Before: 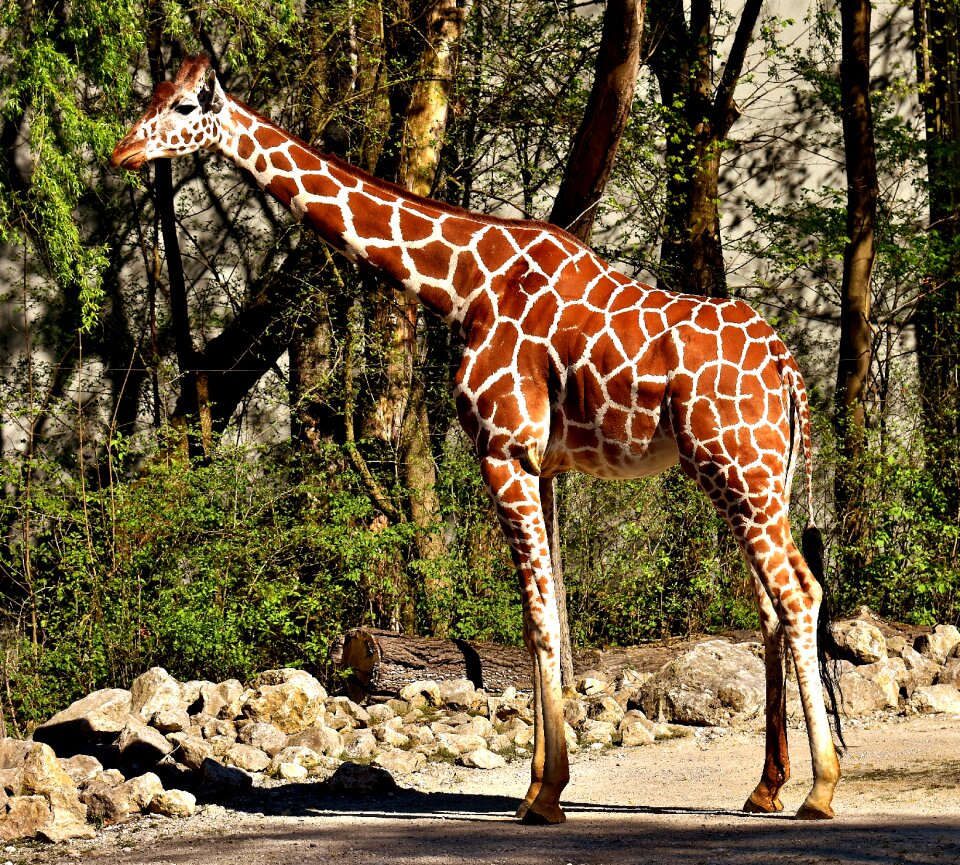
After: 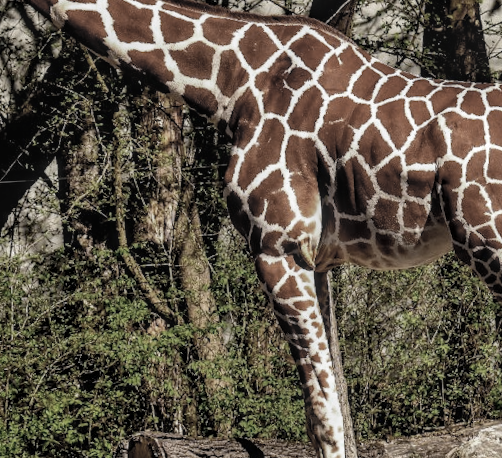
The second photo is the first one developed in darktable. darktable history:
crop: left 25%, top 25%, right 25%, bottom 25%
local contrast: highlights 0%, shadows 0%, detail 133%
shadows and highlights: highlights color adjustment 0%, low approximation 0.01, soften with gaussian
rotate and perspective: rotation -3.18°, automatic cropping off
color zones: curves: ch0 [(0, 0.487) (0.241, 0.395) (0.434, 0.373) (0.658, 0.412) (0.838, 0.487)]; ch1 [(0, 0) (0.053, 0.053) (0.211, 0.202) (0.579, 0.259) (0.781, 0.241)]
